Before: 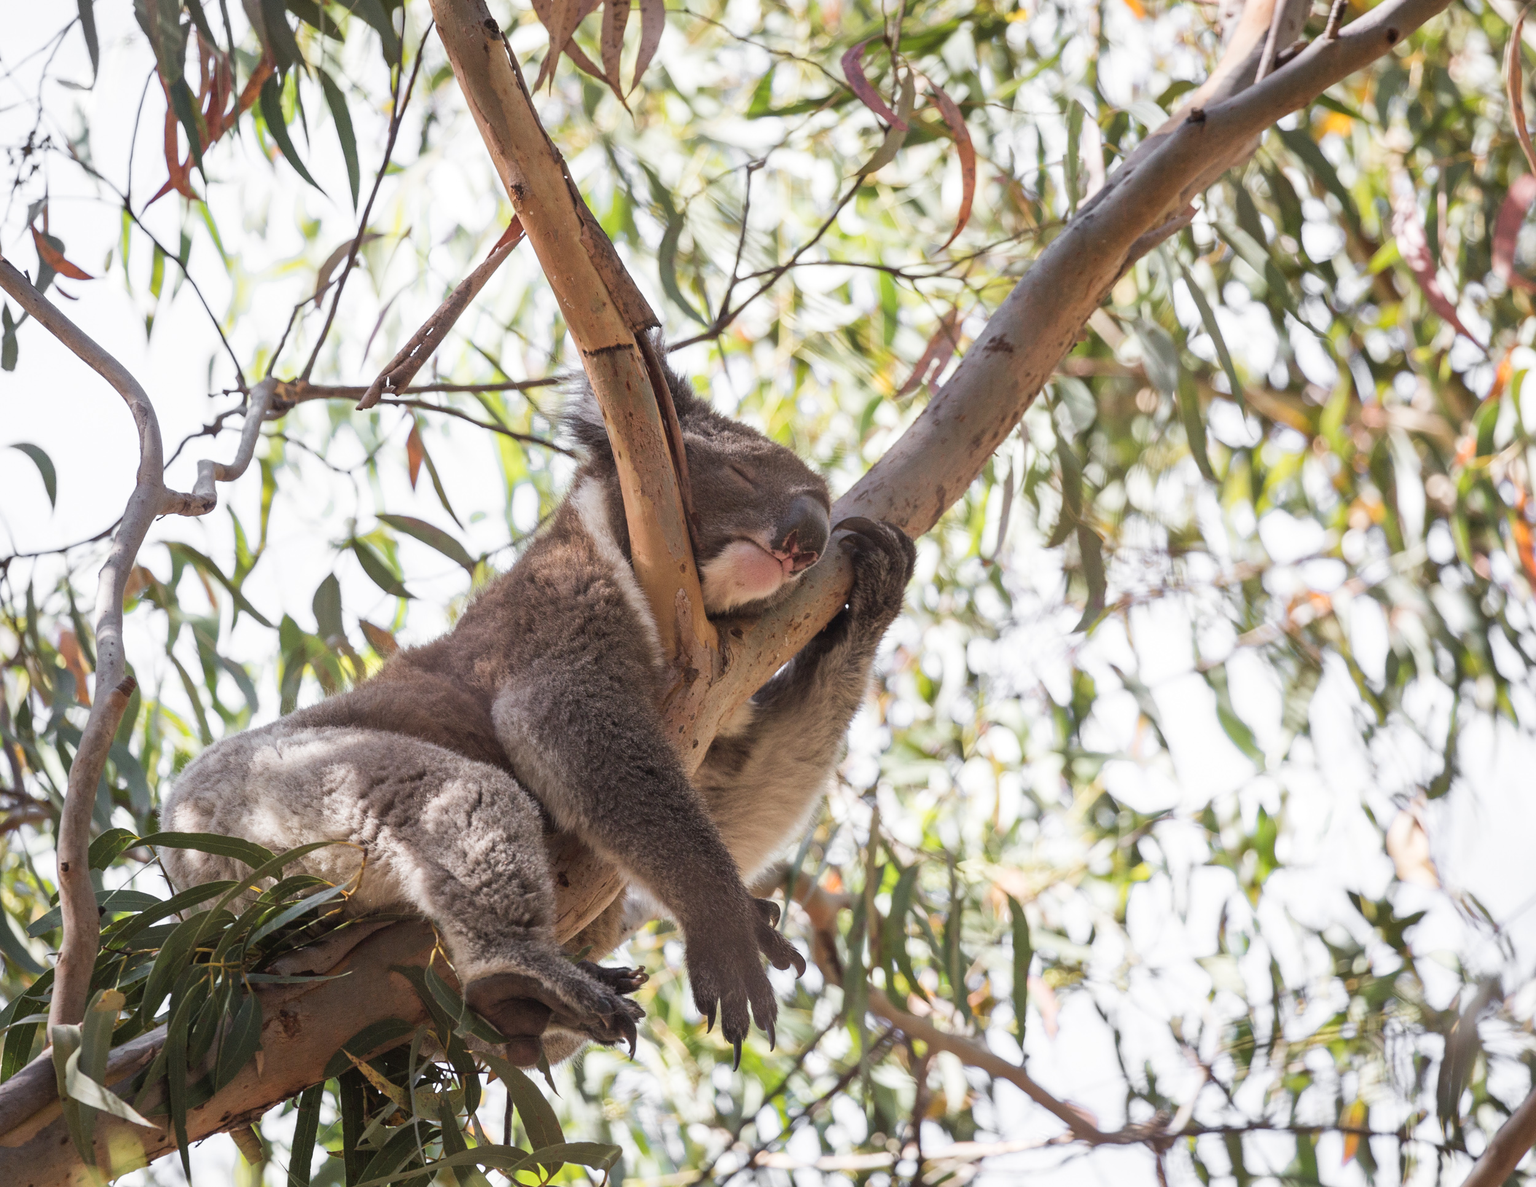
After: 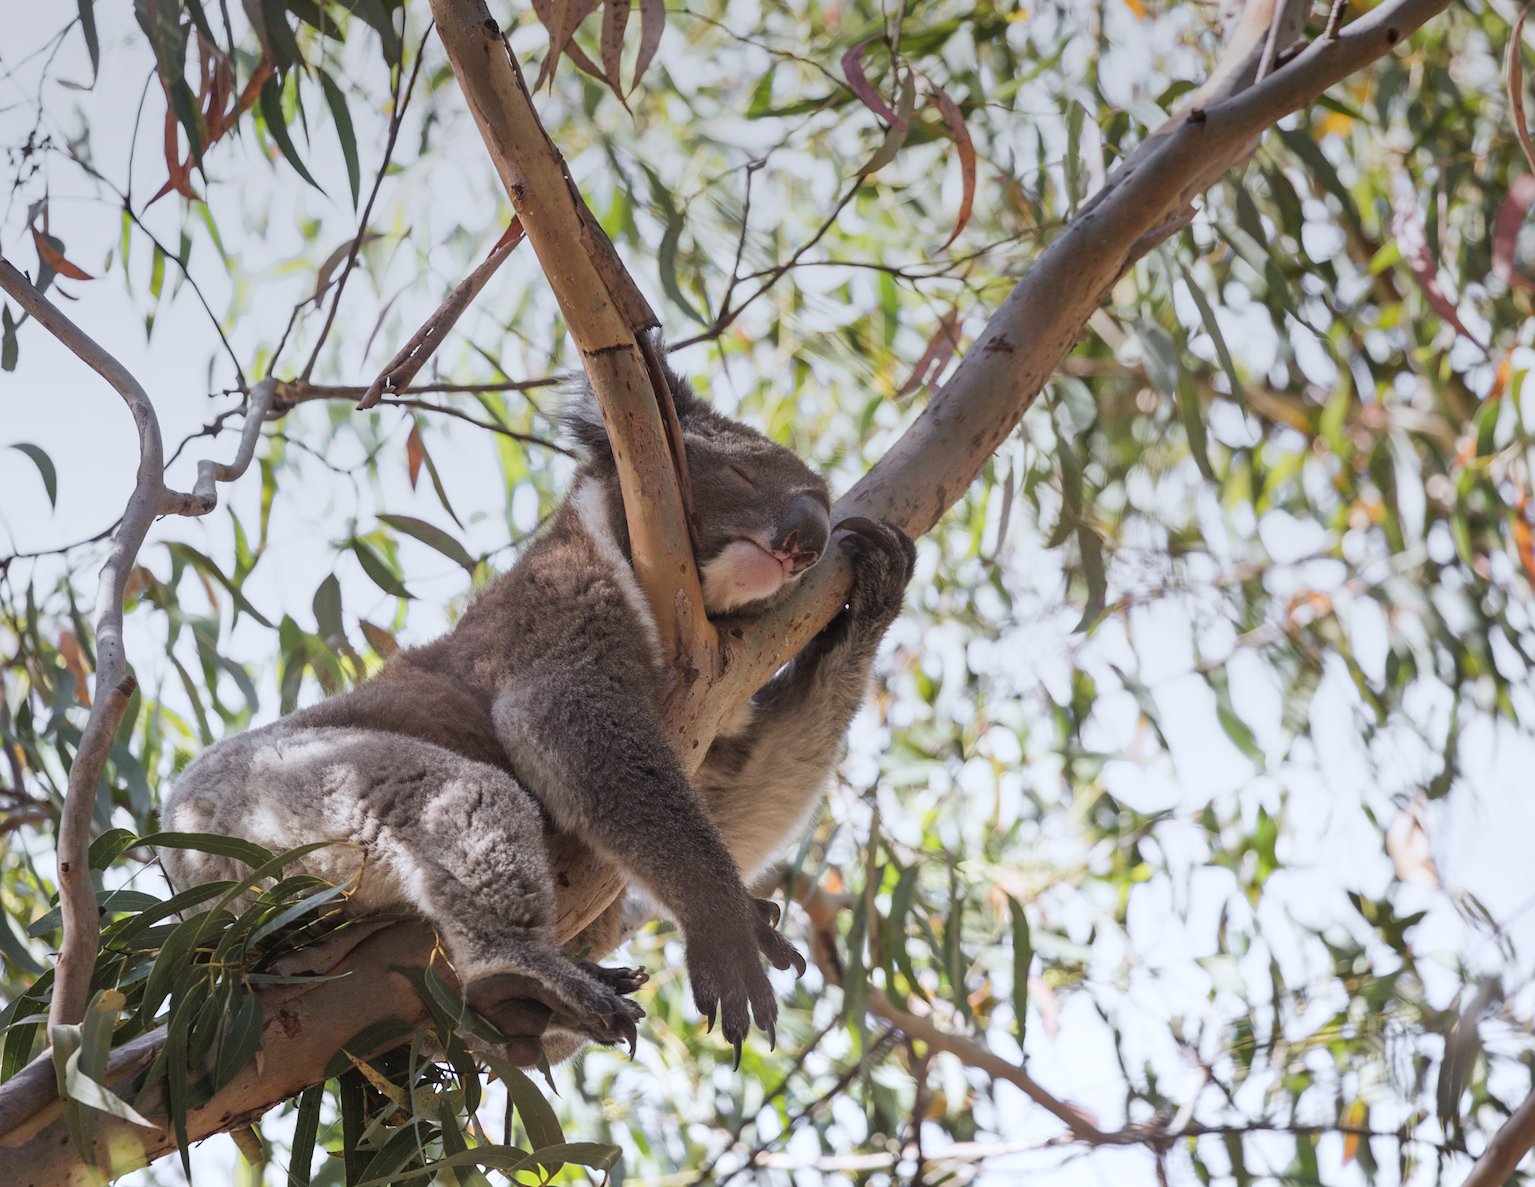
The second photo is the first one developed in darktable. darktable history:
white balance: red 0.974, blue 1.044
graduated density: on, module defaults
